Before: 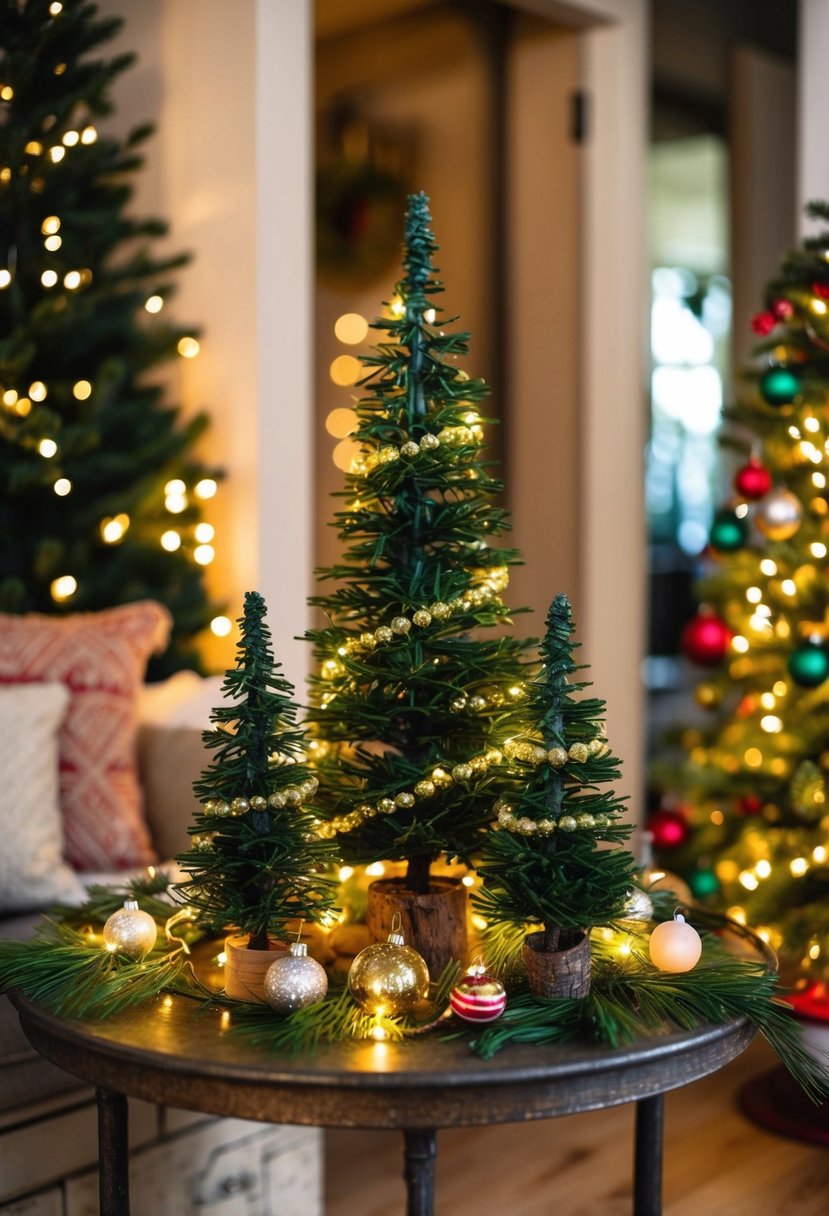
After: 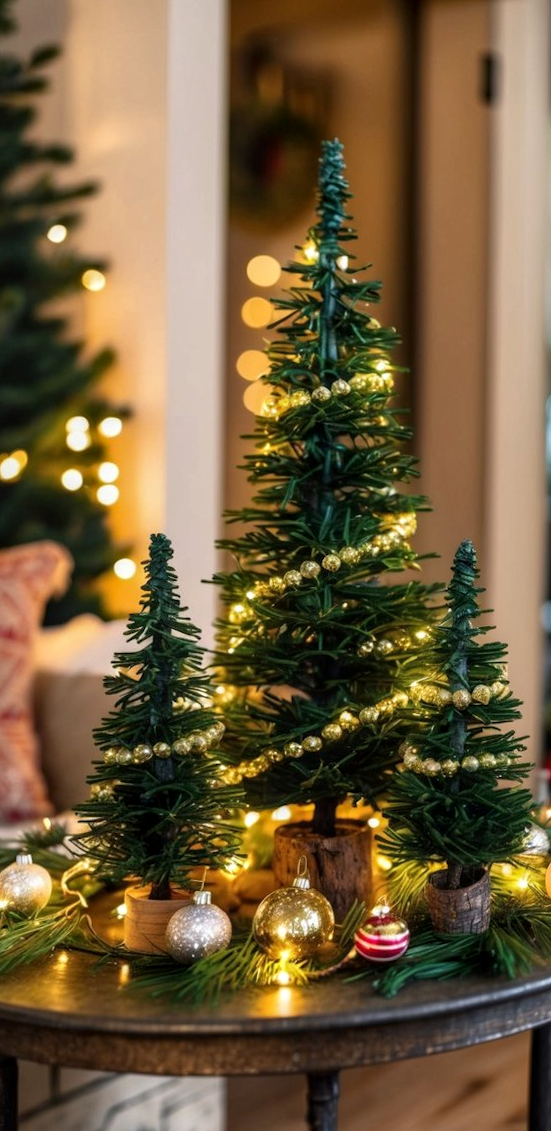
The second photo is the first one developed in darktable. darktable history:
rotate and perspective: rotation 0.679°, lens shift (horizontal) 0.136, crop left 0.009, crop right 0.991, crop top 0.078, crop bottom 0.95
crop and rotate: left 14.436%, right 18.898%
local contrast: on, module defaults
